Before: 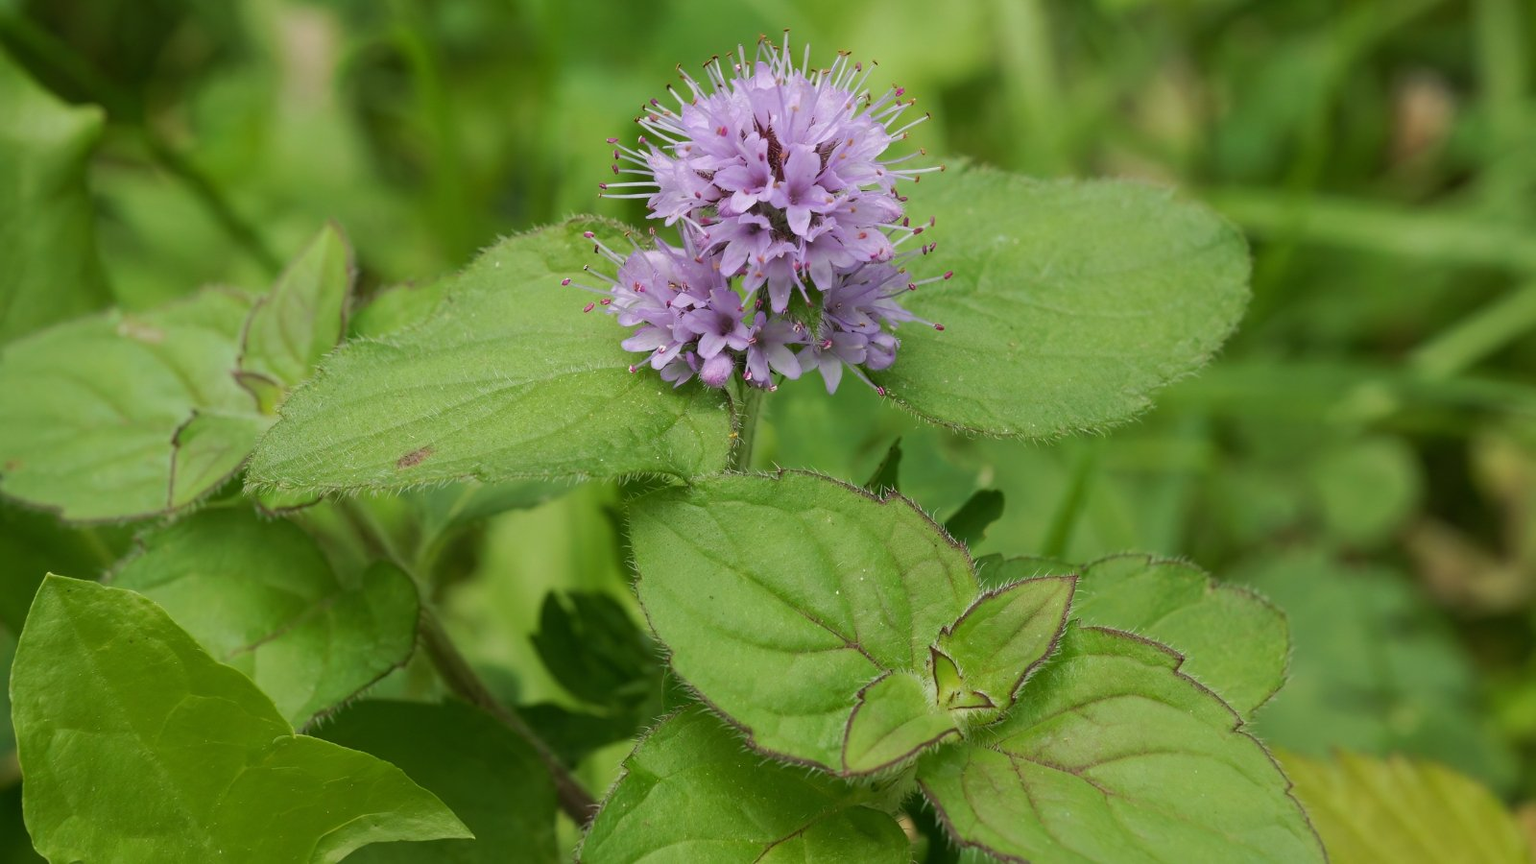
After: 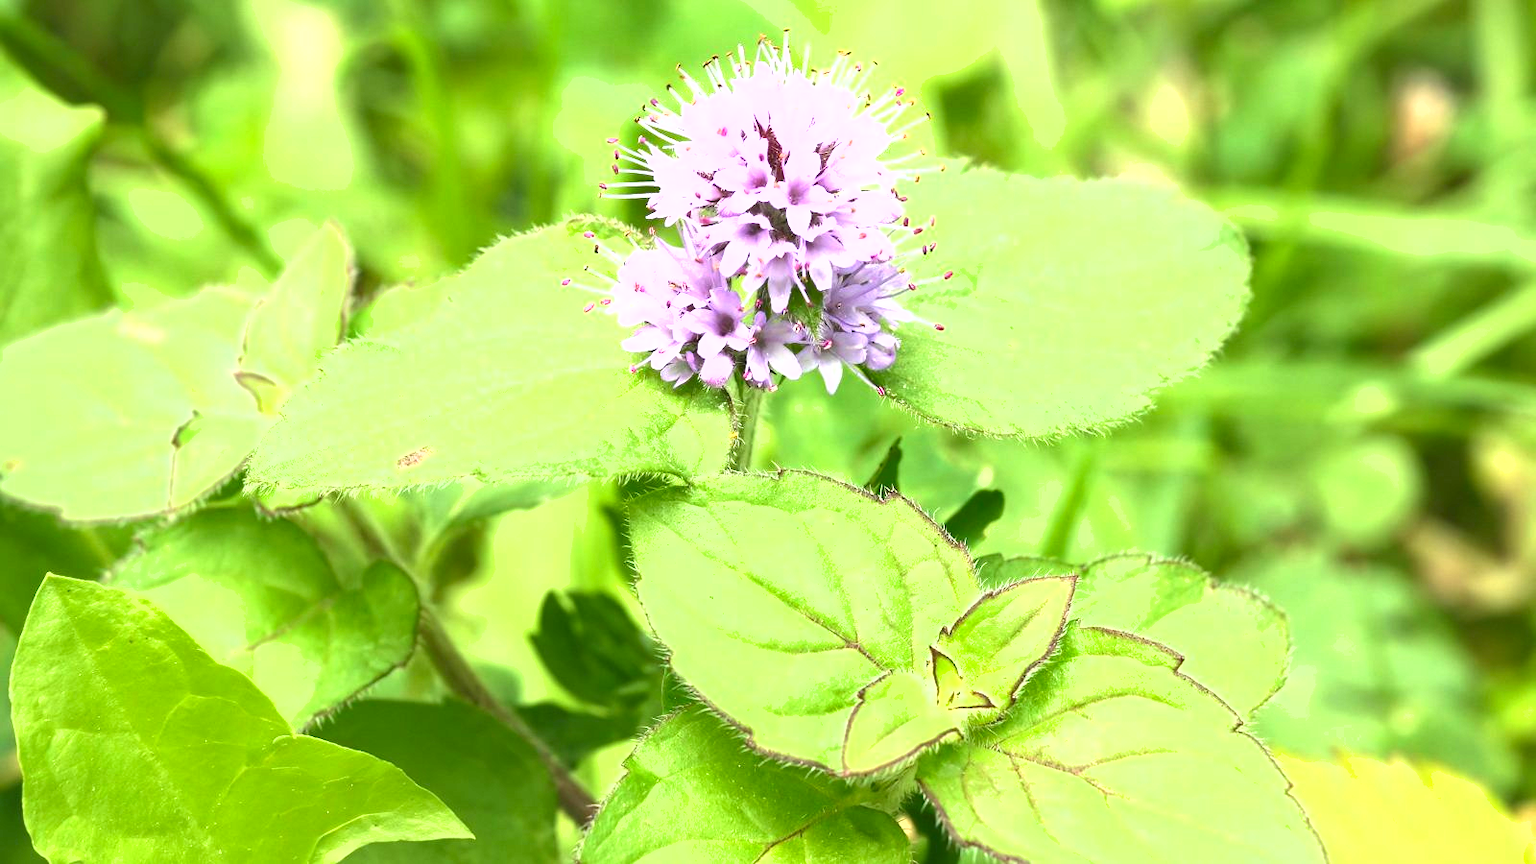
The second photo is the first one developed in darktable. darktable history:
exposure: exposure 2 EV, compensate highlight preservation false
shadows and highlights: radius 125.46, shadows 30.51, highlights -30.51, low approximation 0.01, soften with gaussian
